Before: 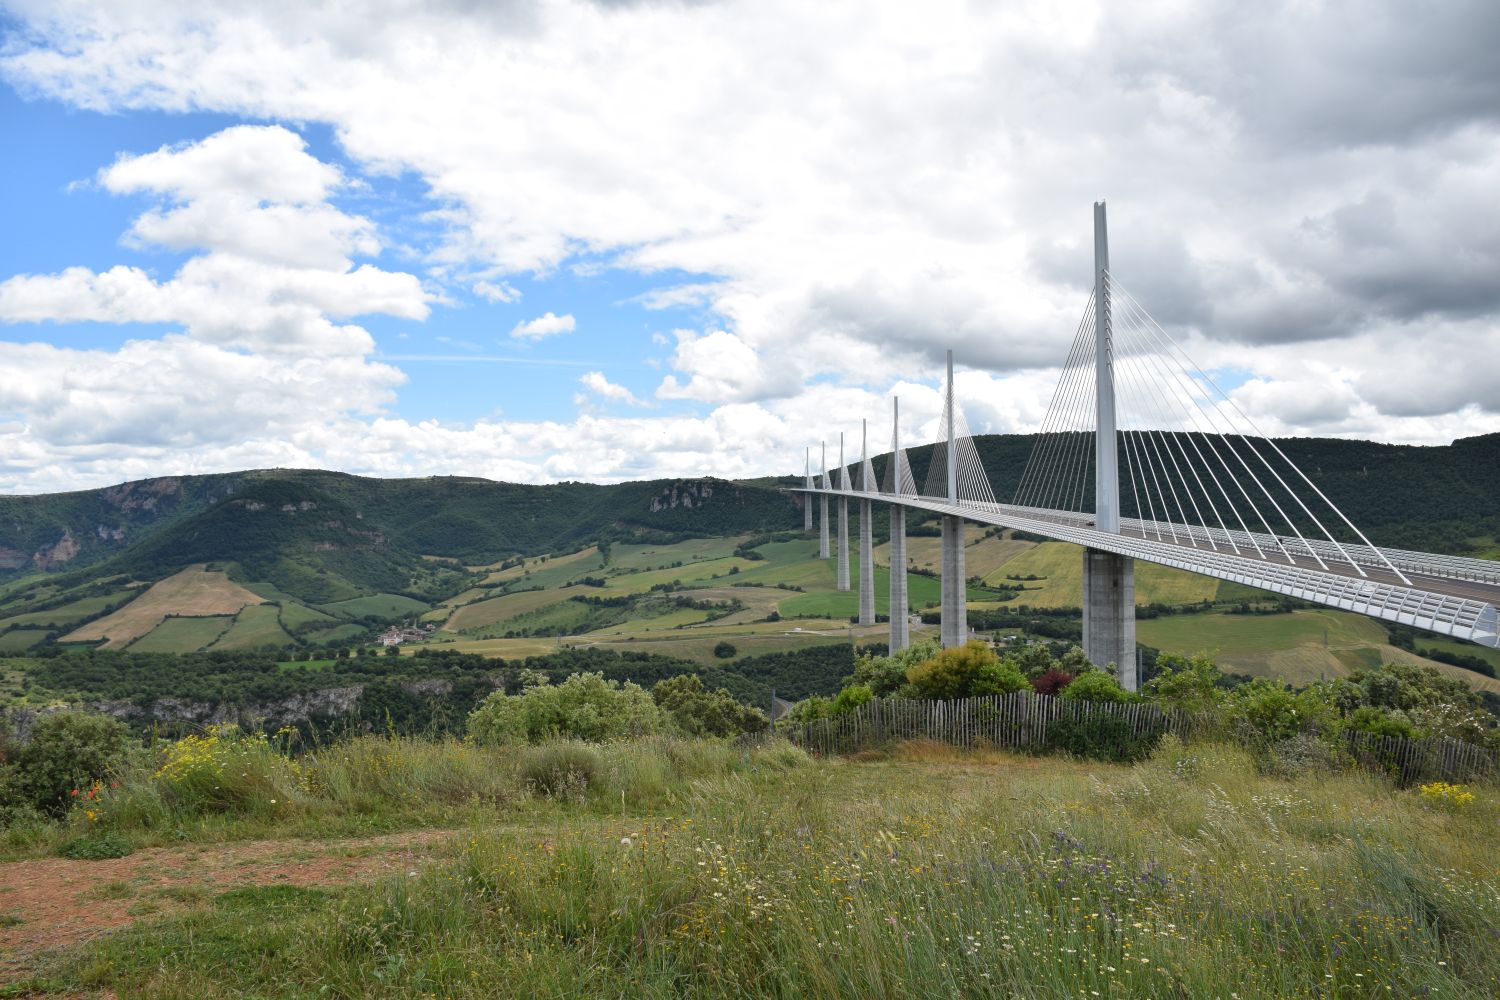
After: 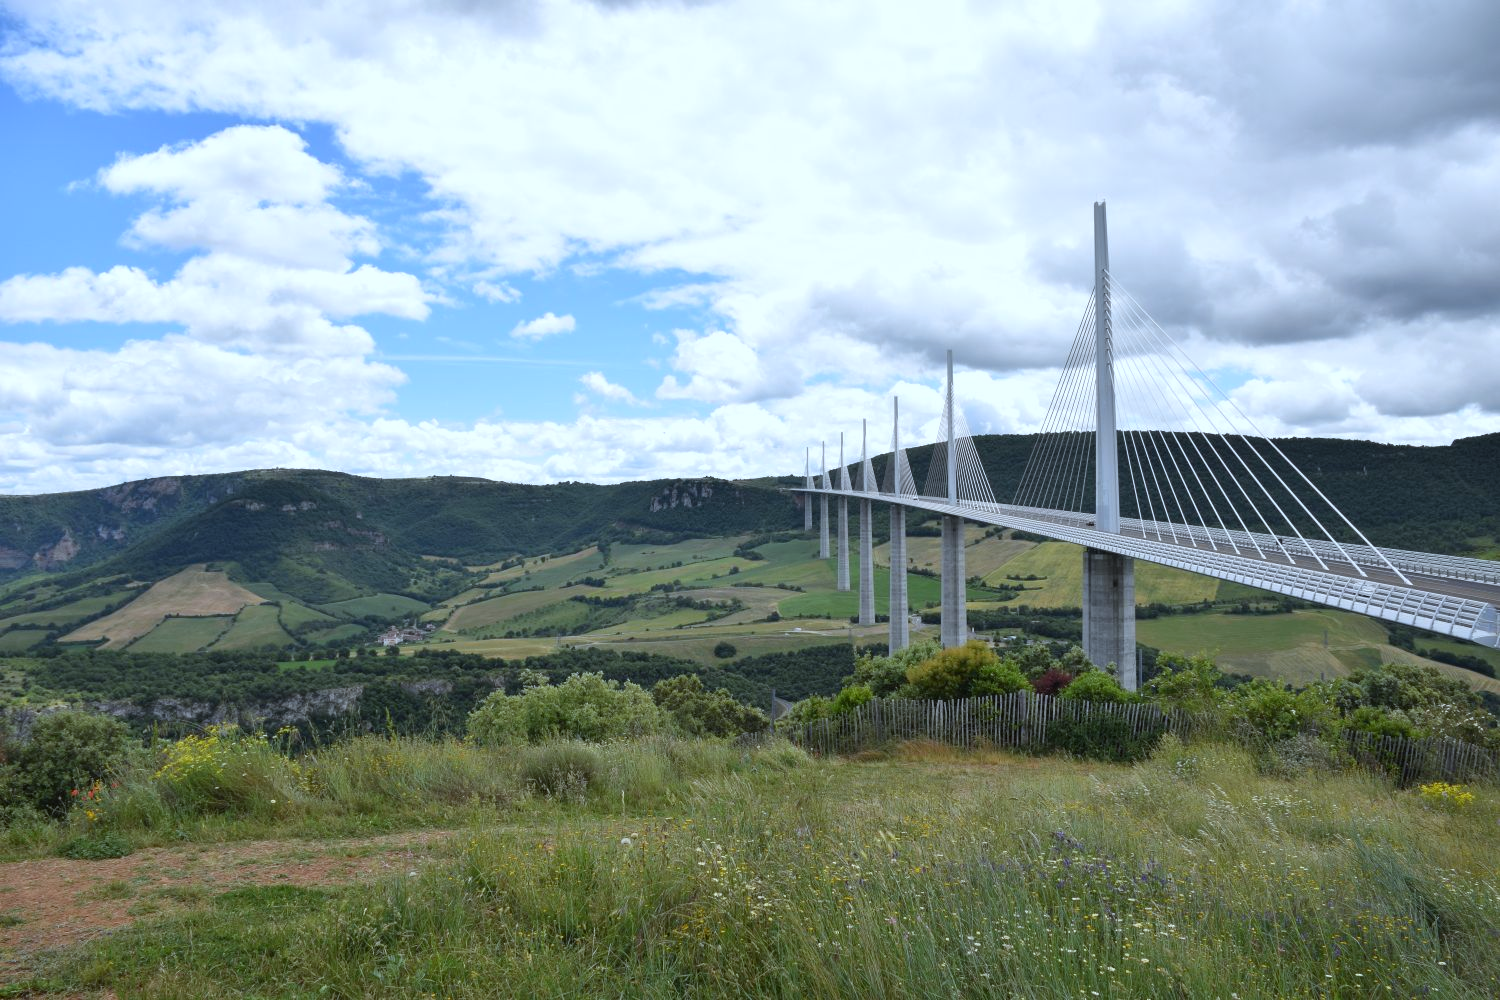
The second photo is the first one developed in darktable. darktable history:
white balance: red 0.924, blue 1.095
